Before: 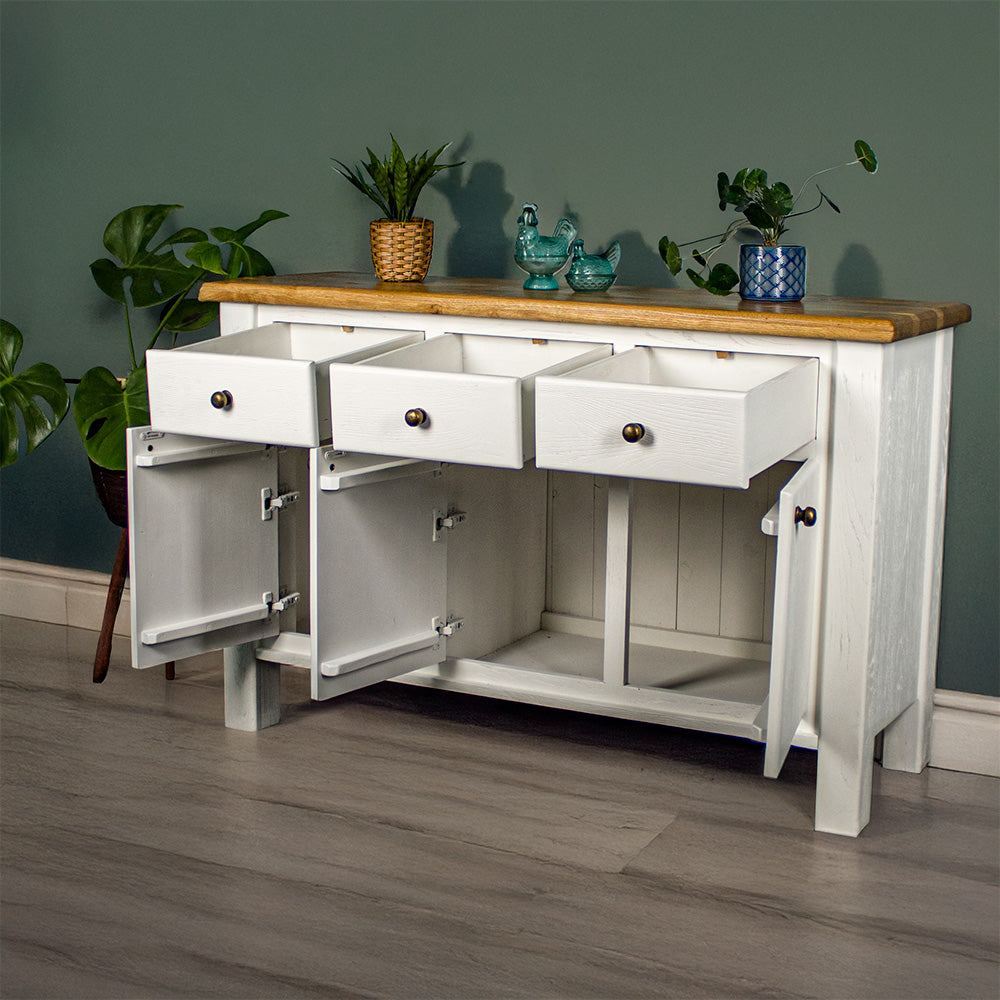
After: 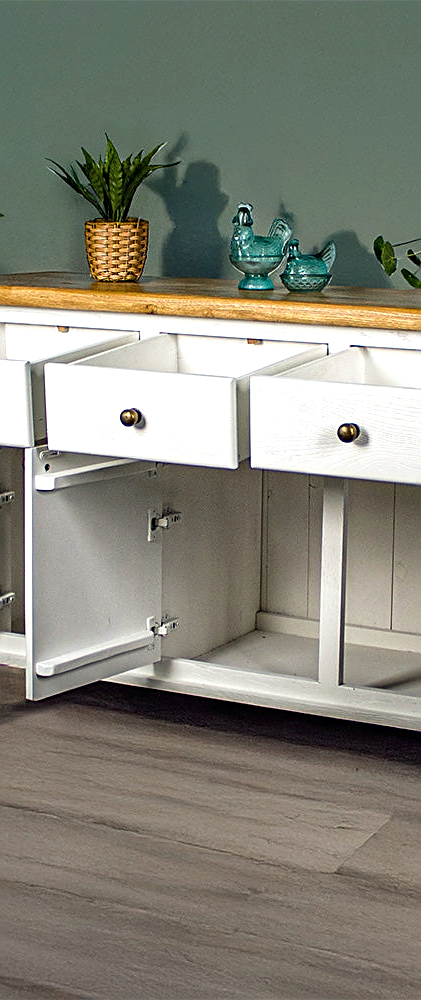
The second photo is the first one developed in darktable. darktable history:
white balance: red 0.982, blue 1.018
exposure: exposure 0.485 EV, compensate highlight preservation false
sharpen: on, module defaults
crop: left 28.583%, right 29.231%
